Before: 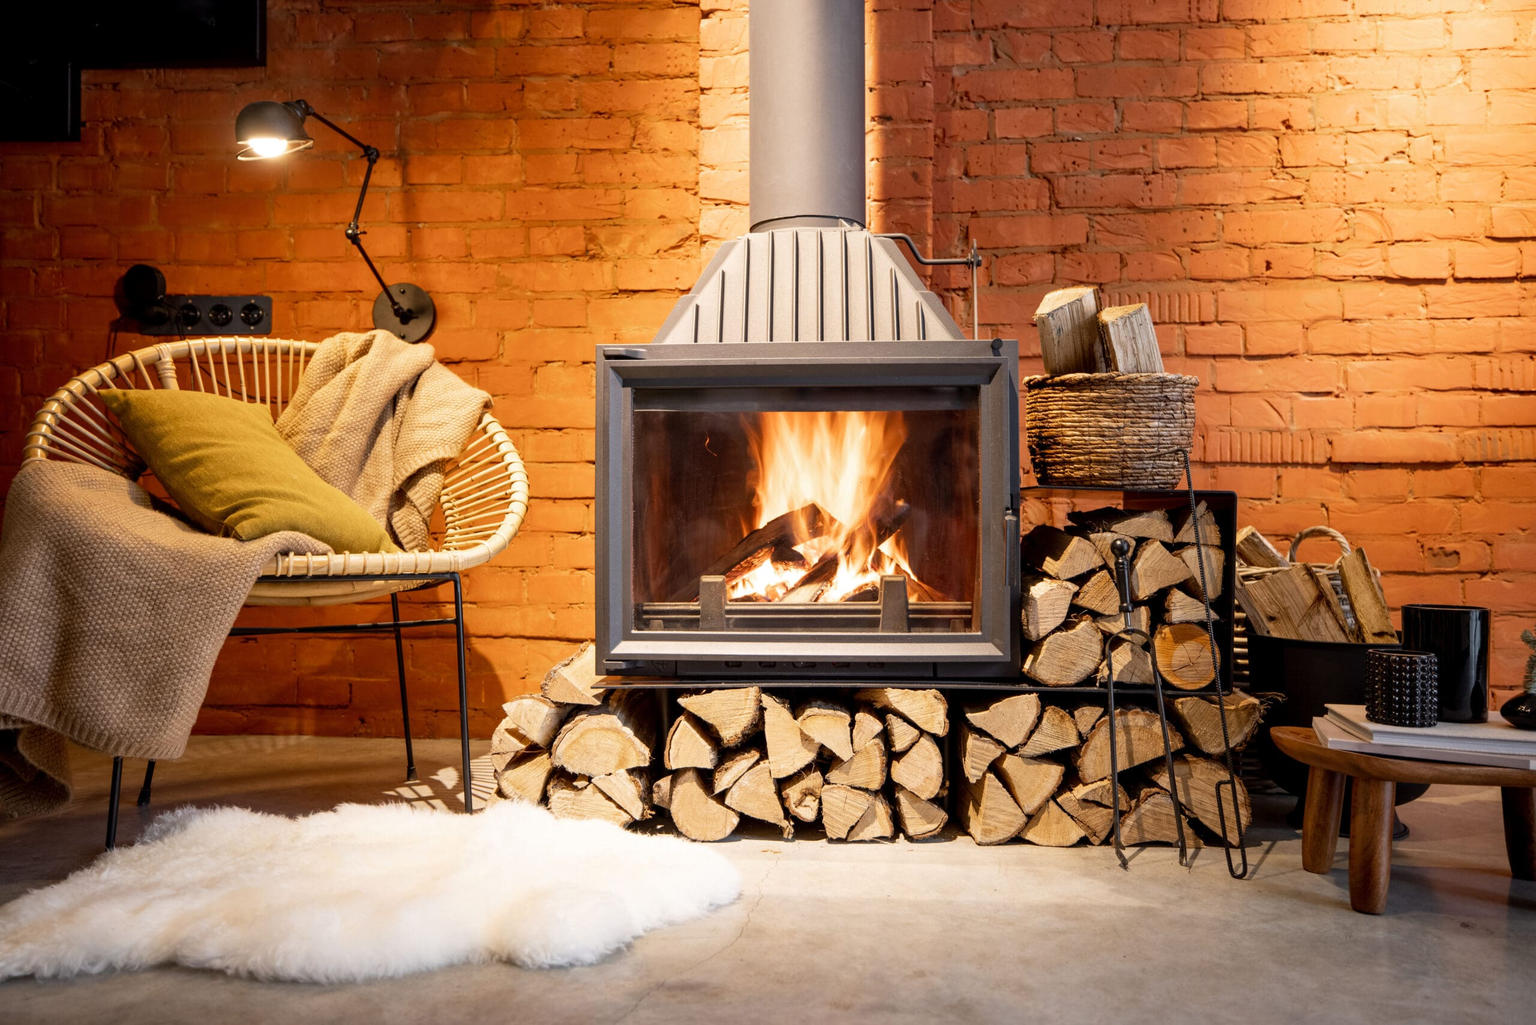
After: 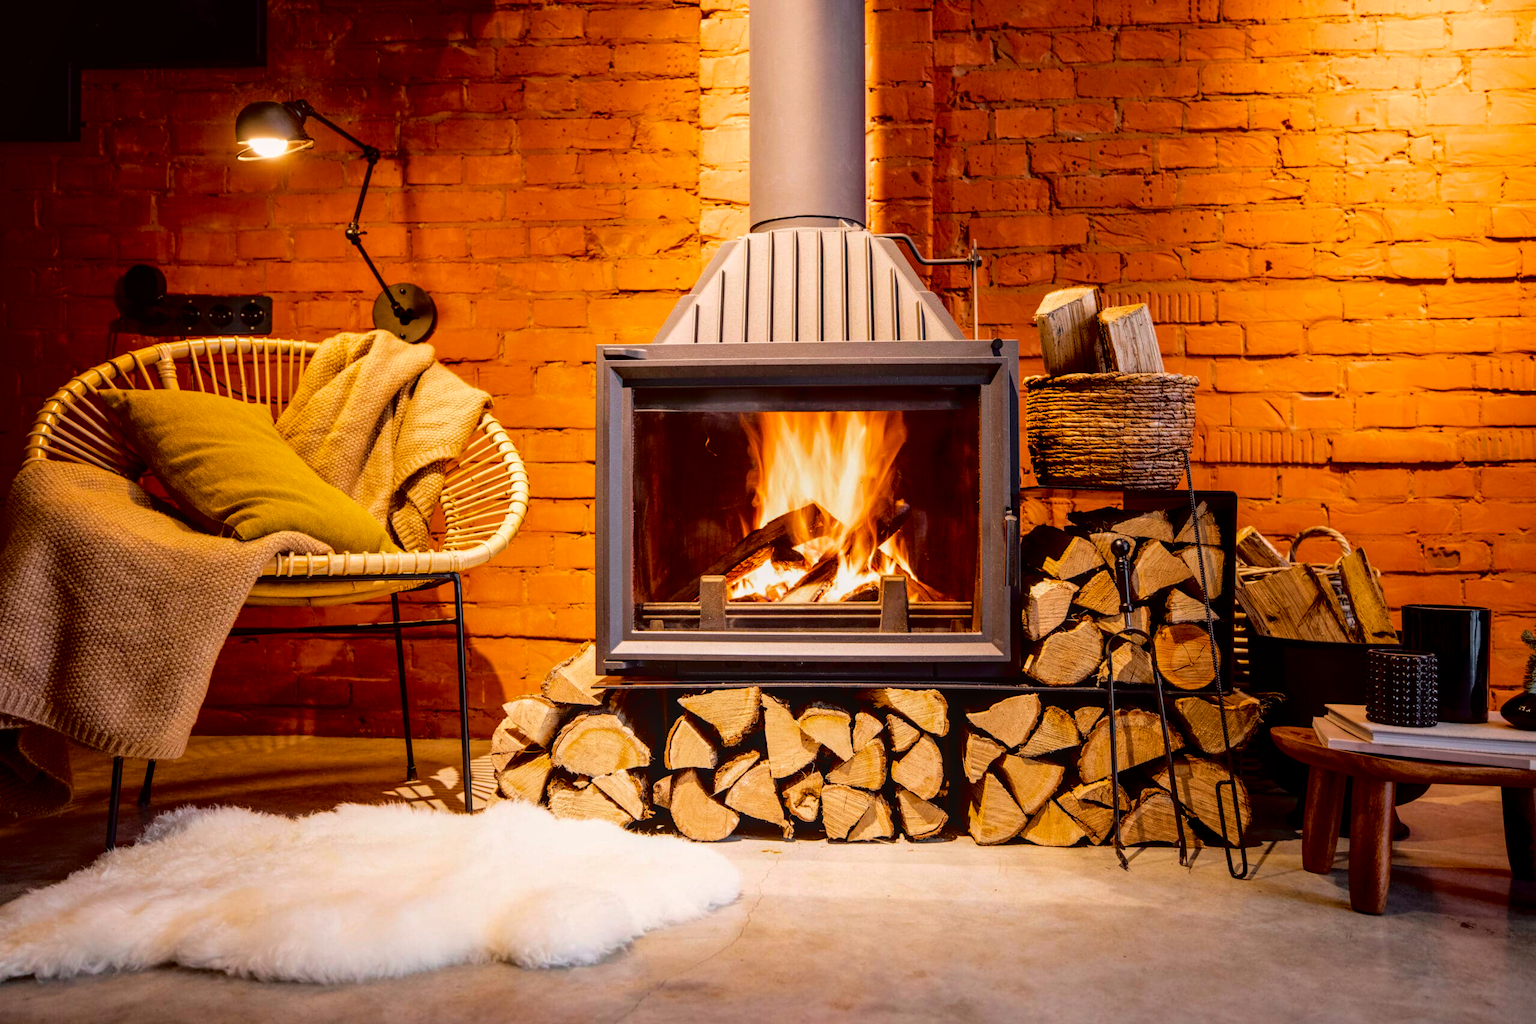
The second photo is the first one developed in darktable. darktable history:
local contrast: on, module defaults
color balance rgb: linear chroma grading › global chroma 15%, perceptual saturation grading › global saturation 30%
tone curve: curves: ch0 [(0, 0.013) (0.181, 0.074) (0.337, 0.304) (0.498, 0.485) (0.78, 0.742) (0.993, 0.954)]; ch1 [(0, 0) (0.294, 0.184) (0.359, 0.34) (0.362, 0.35) (0.43, 0.41) (0.469, 0.463) (0.495, 0.502) (0.54, 0.563) (0.612, 0.641) (1, 1)]; ch2 [(0, 0) (0.44, 0.437) (0.495, 0.502) (0.524, 0.534) (0.557, 0.56) (0.634, 0.654) (0.728, 0.722) (1, 1)], color space Lab, independent channels, preserve colors none
